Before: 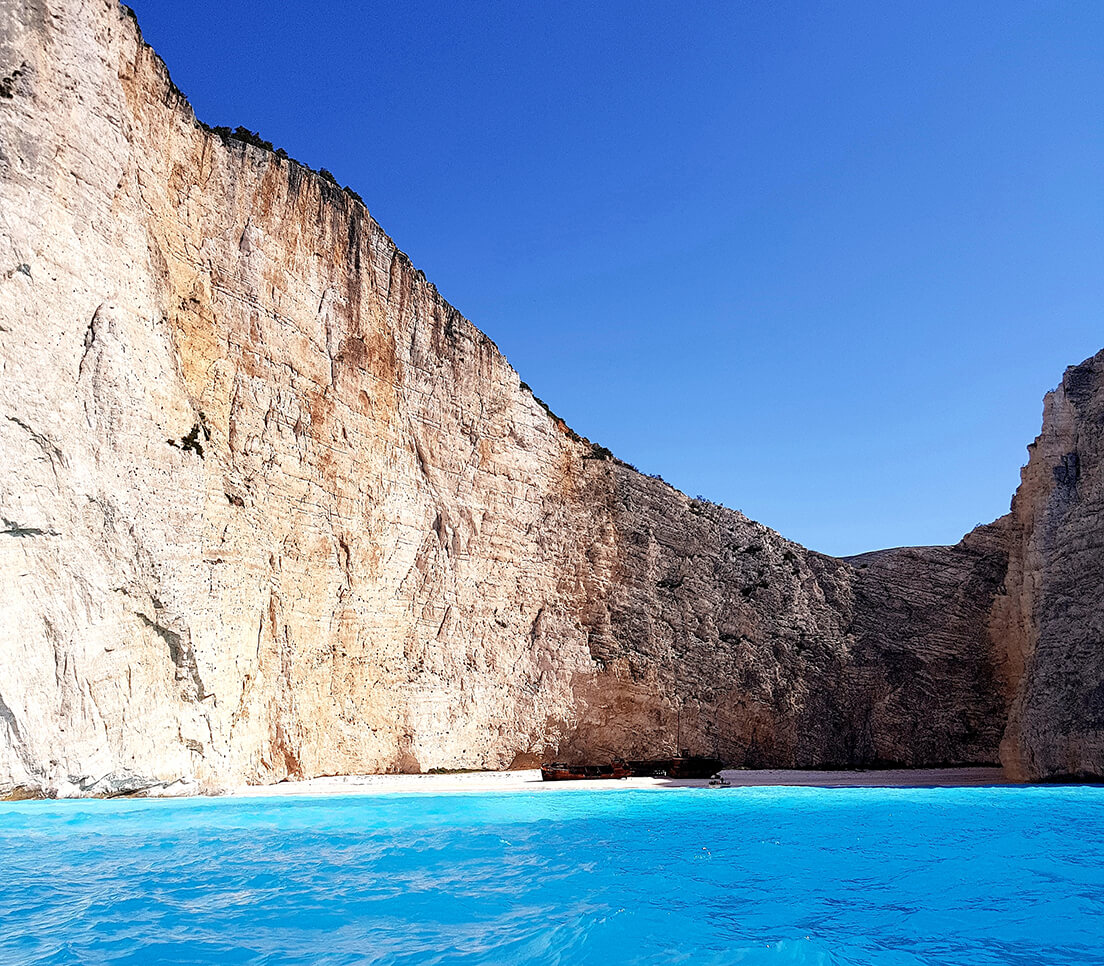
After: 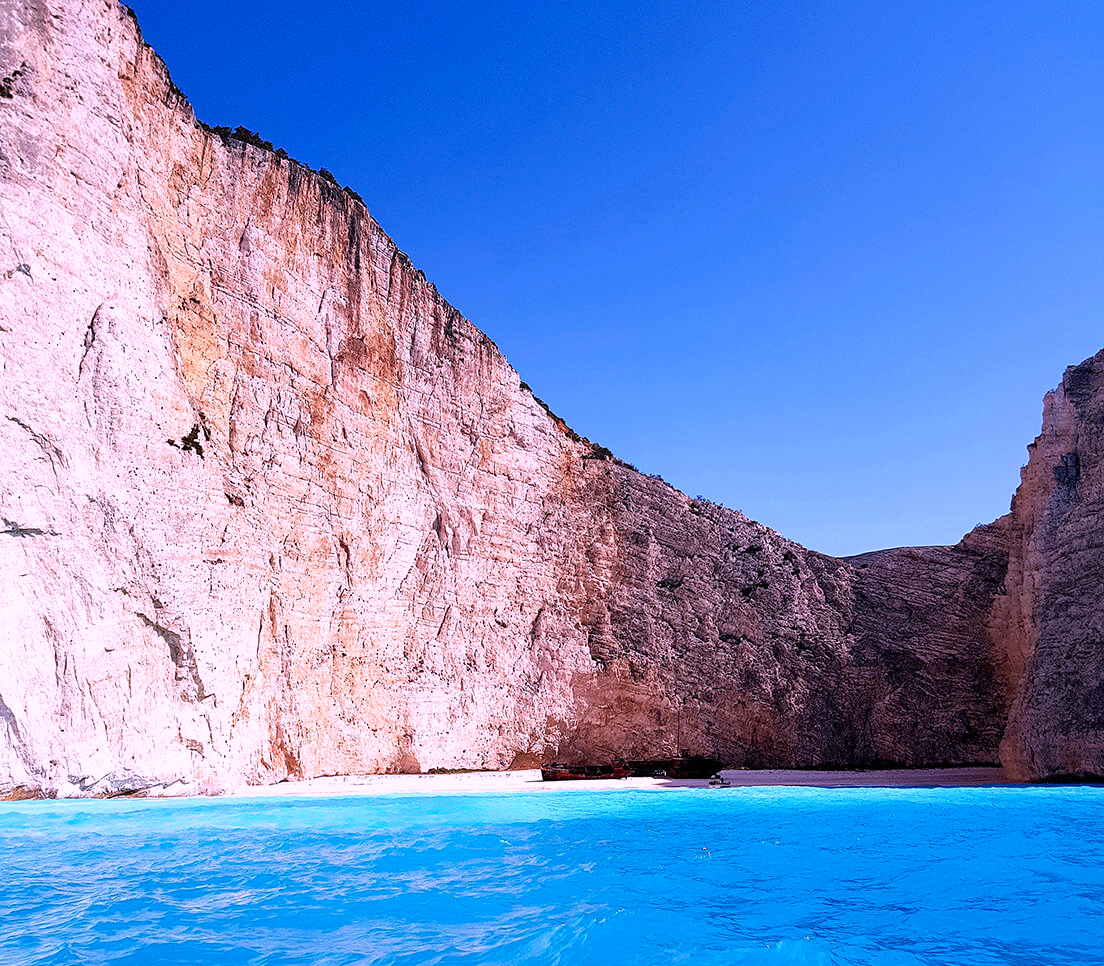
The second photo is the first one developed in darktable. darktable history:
velvia: on, module defaults
color calibration: output R [1.107, -0.012, -0.003, 0], output B [0, 0, 1.308, 0], illuminant same as pipeline (D50), adaptation XYZ, x 0.346, y 0.358, temperature 5011.77 K
